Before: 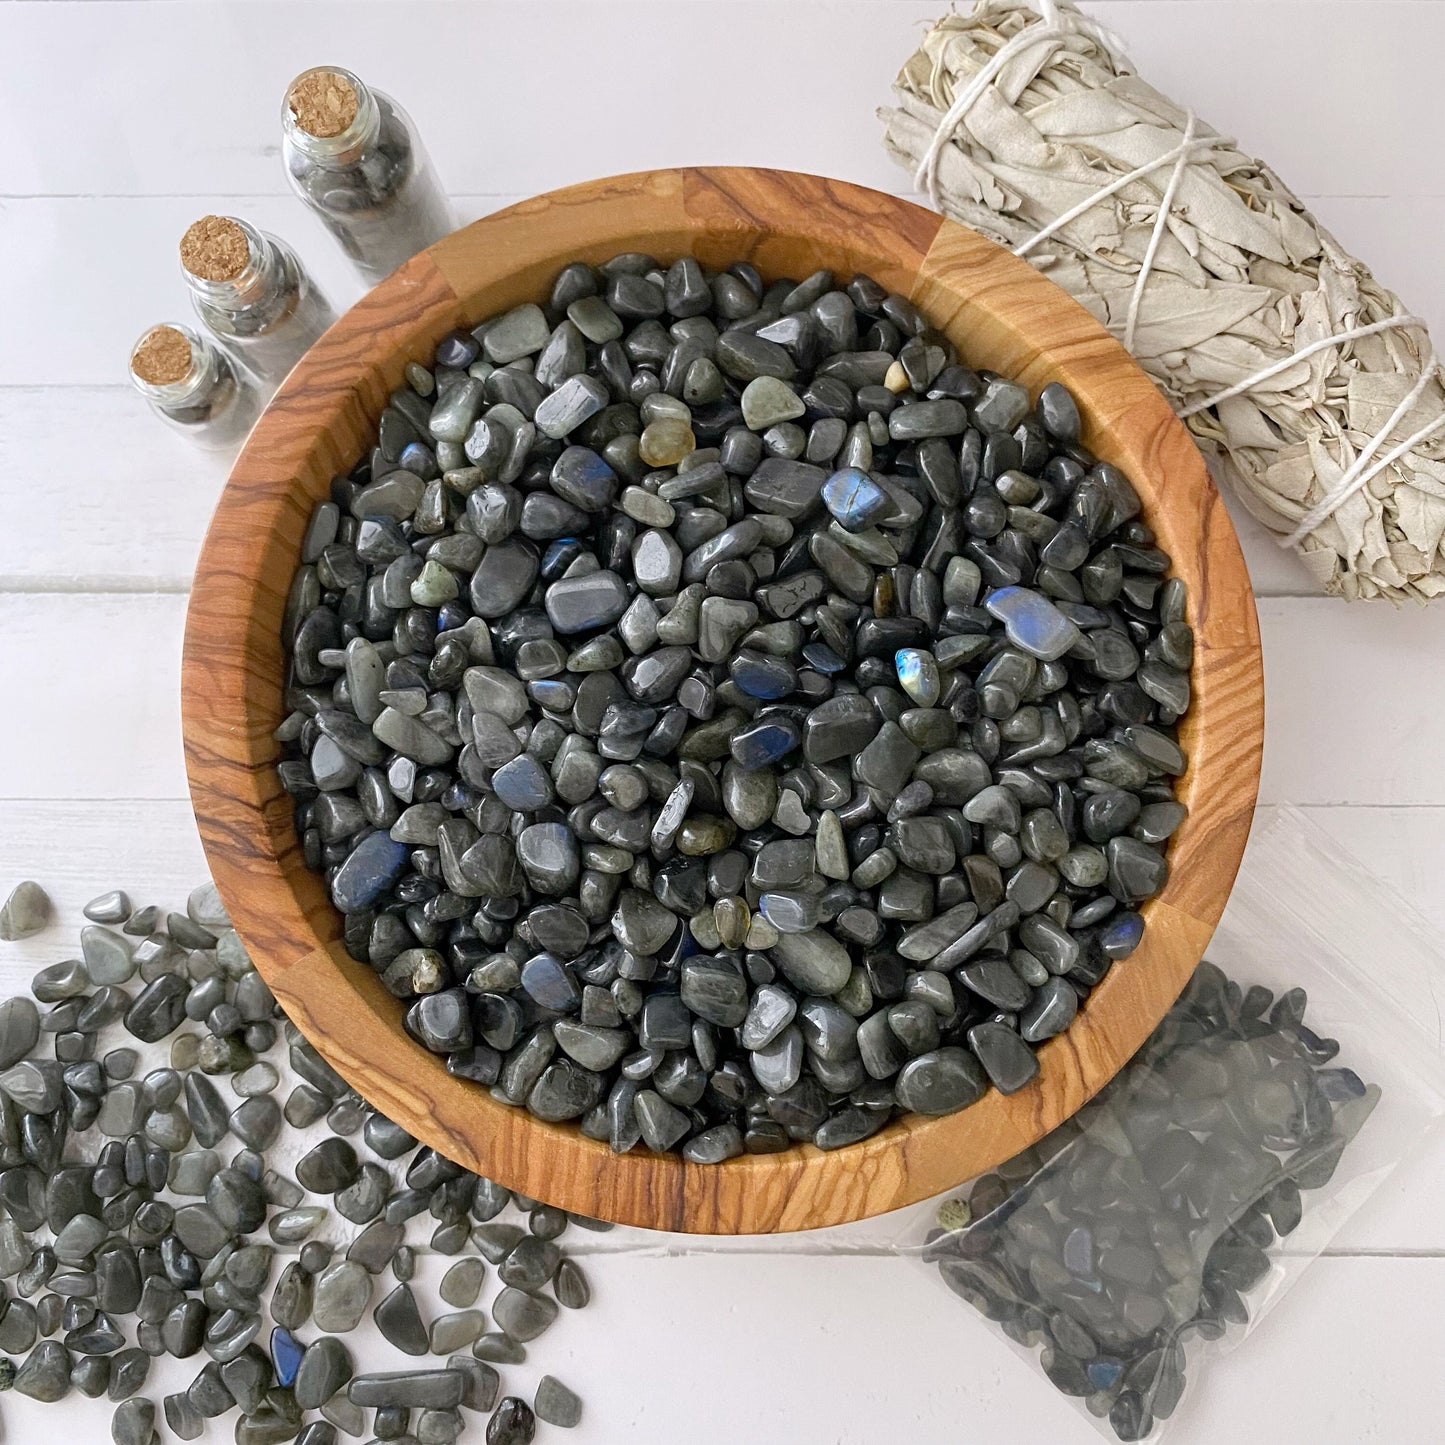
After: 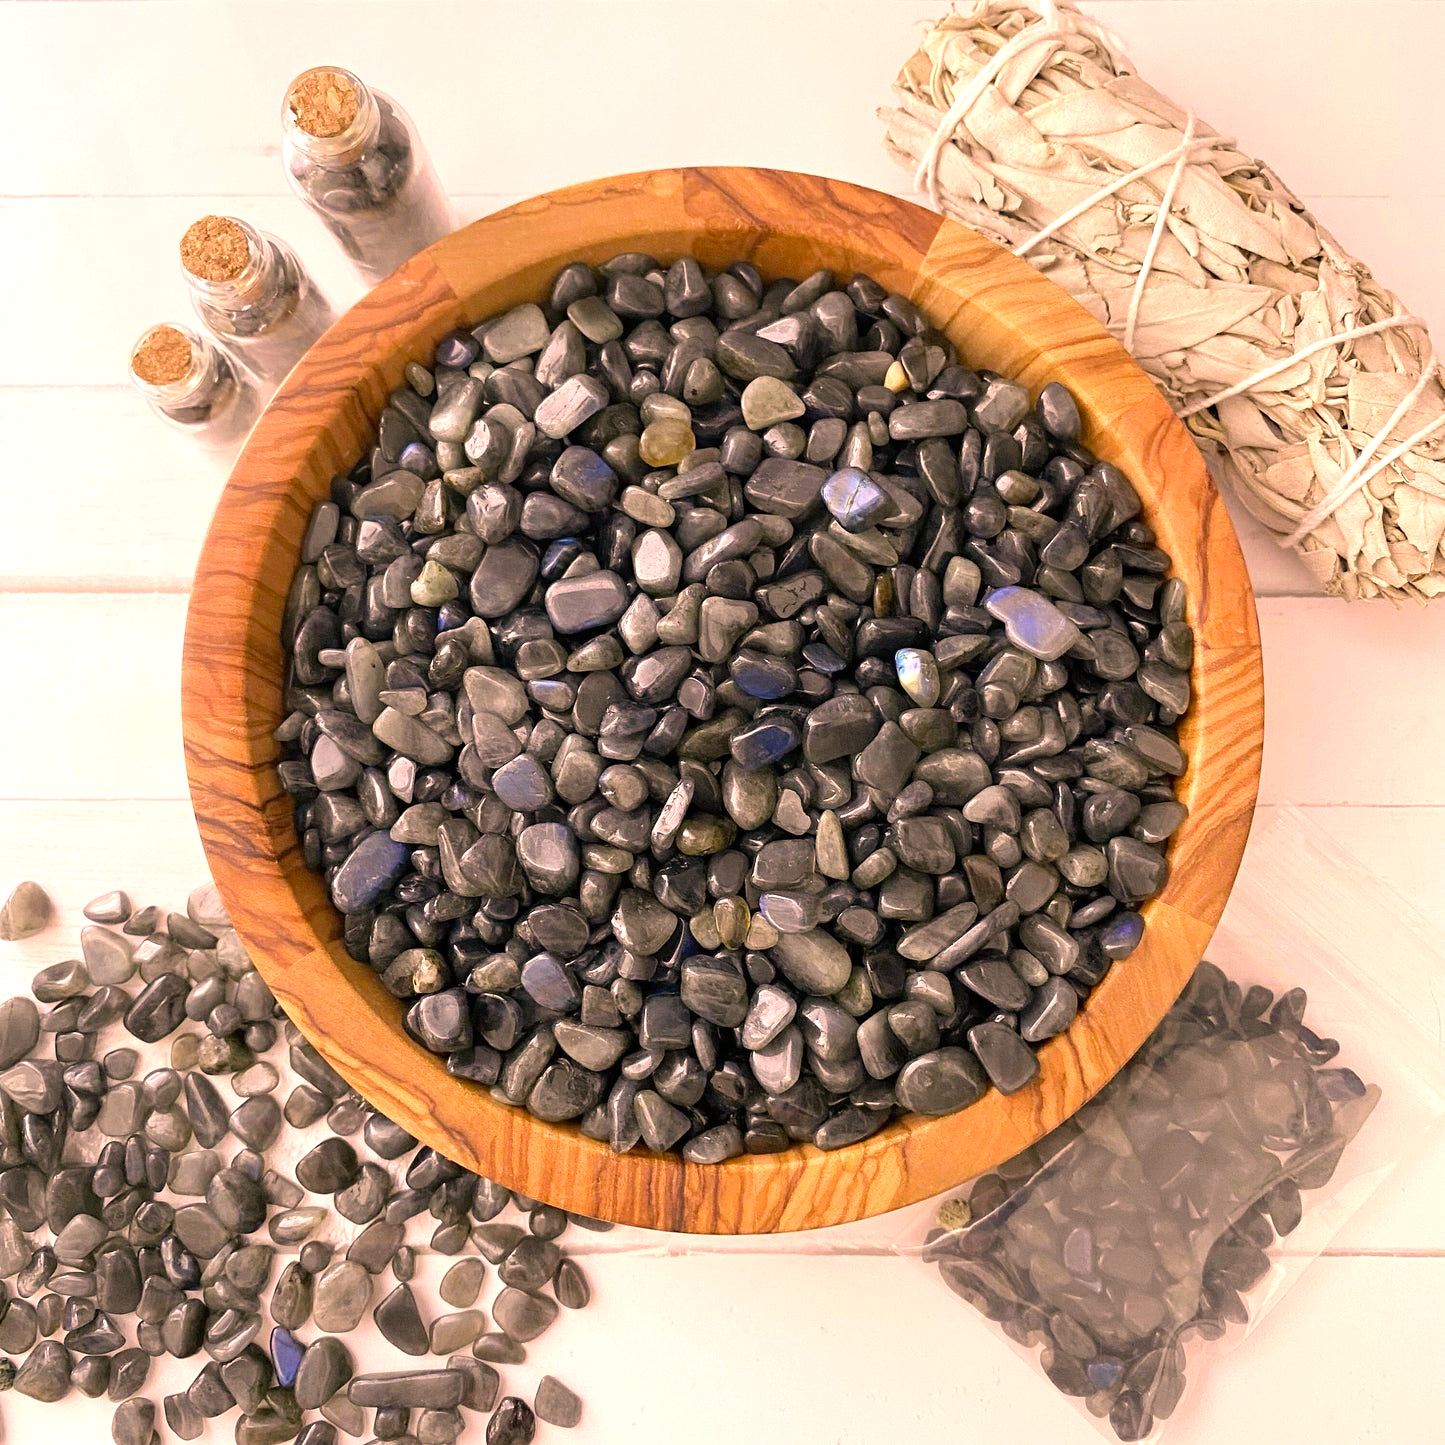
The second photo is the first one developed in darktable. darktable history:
exposure: exposure 0.564 EV, compensate highlight preservation false
color correction: highlights a* 21.16, highlights b* 19.61
